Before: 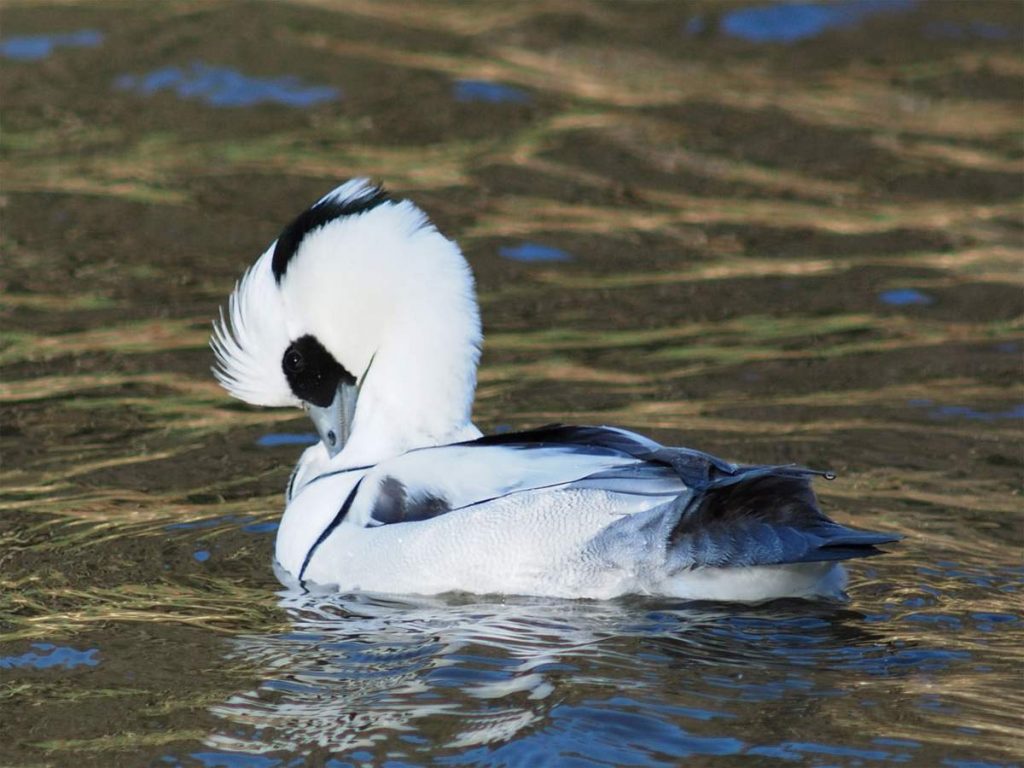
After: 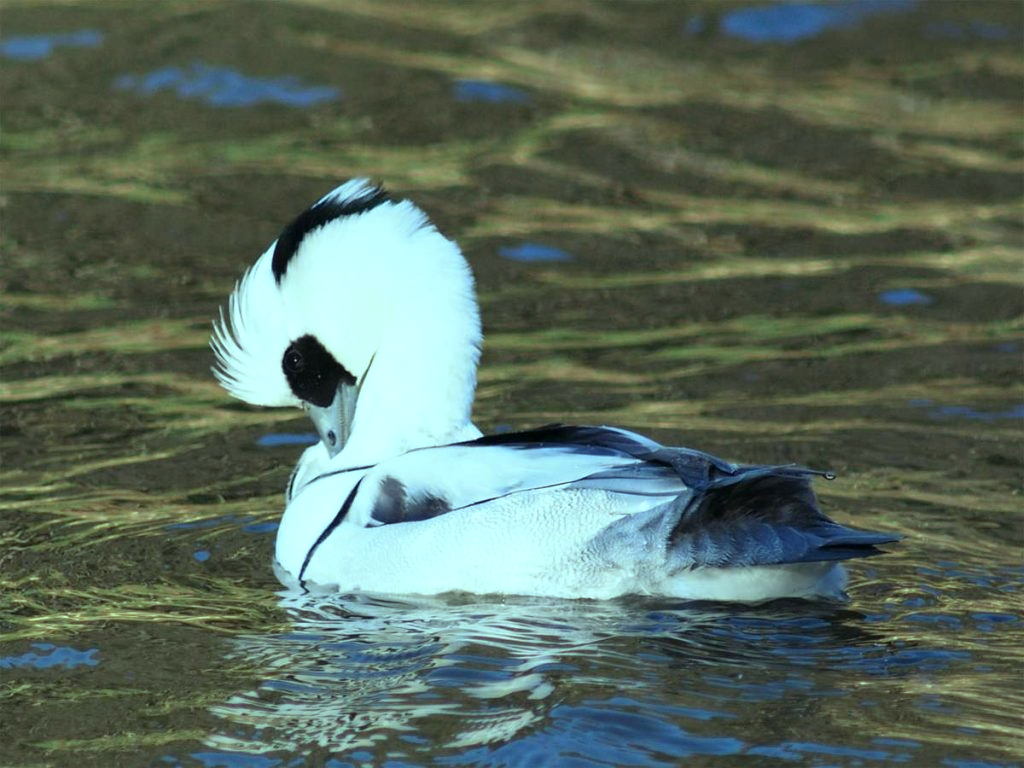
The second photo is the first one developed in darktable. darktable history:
color balance: mode lift, gamma, gain (sRGB), lift [0.997, 0.979, 1.021, 1.011], gamma [1, 1.084, 0.916, 0.998], gain [1, 0.87, 1.13, 1.101], contrast 4.55%, contrast fulcrum 38.24%, output saturation 104.09%
rgb curve: curves: ch2 [(0, 0) (0.567, 0.512) (1, 1)], mode RGB, independent channels
